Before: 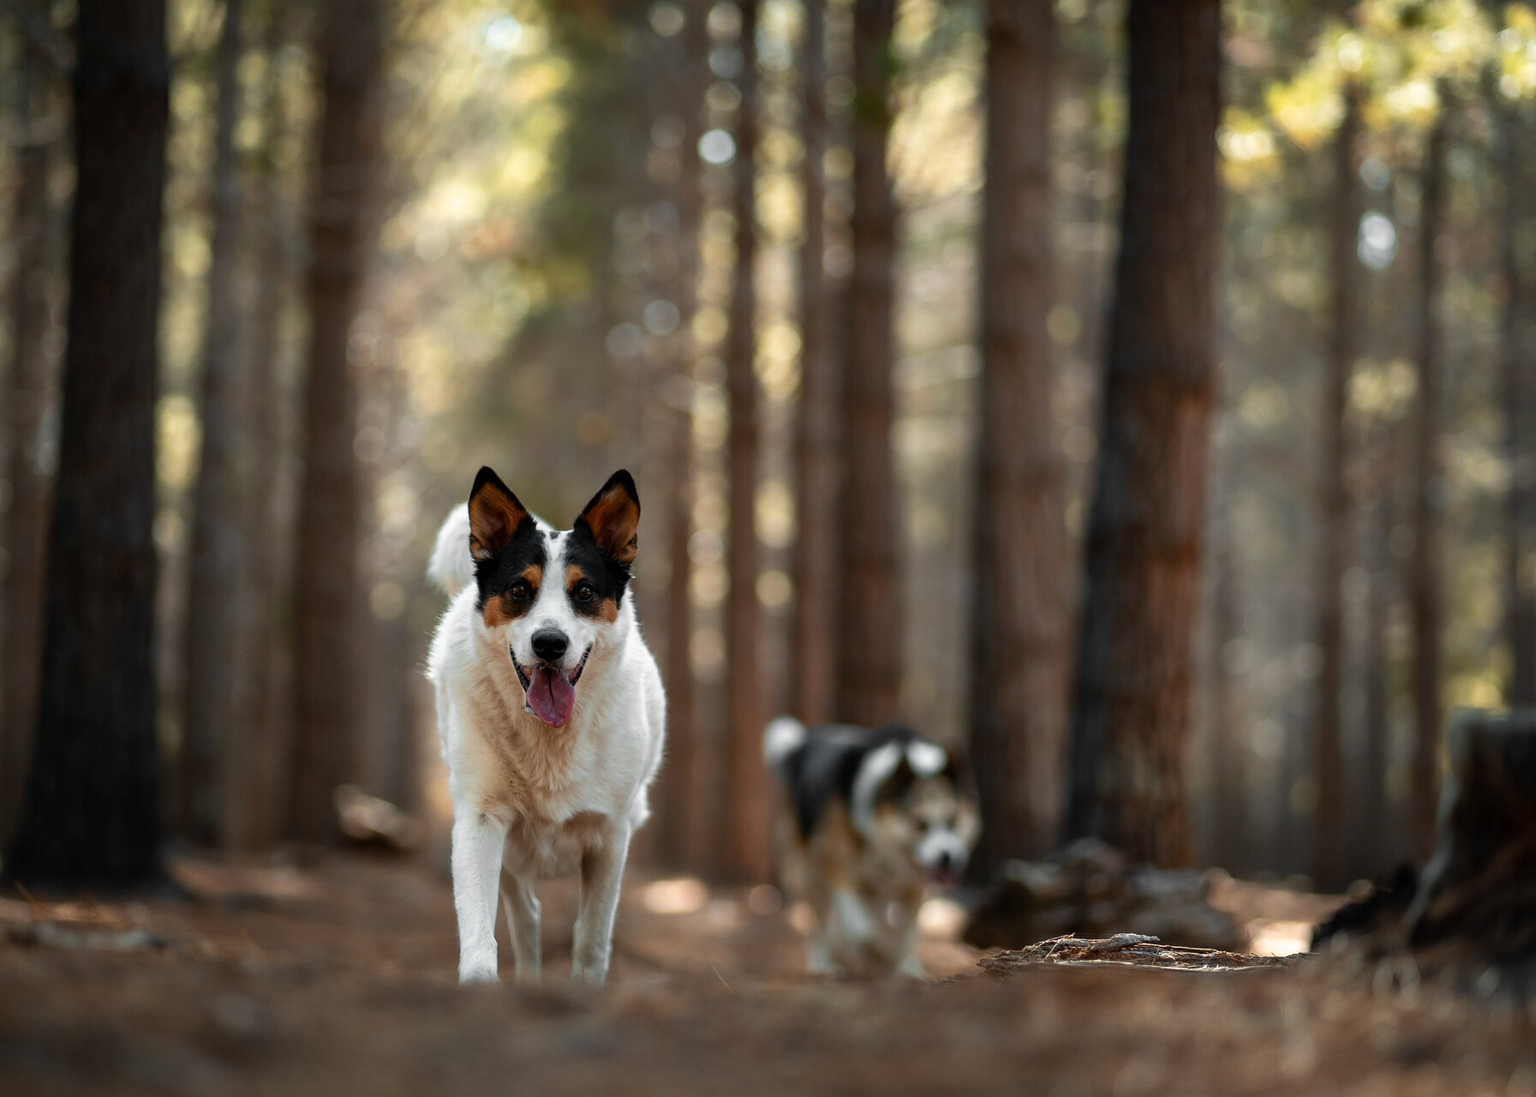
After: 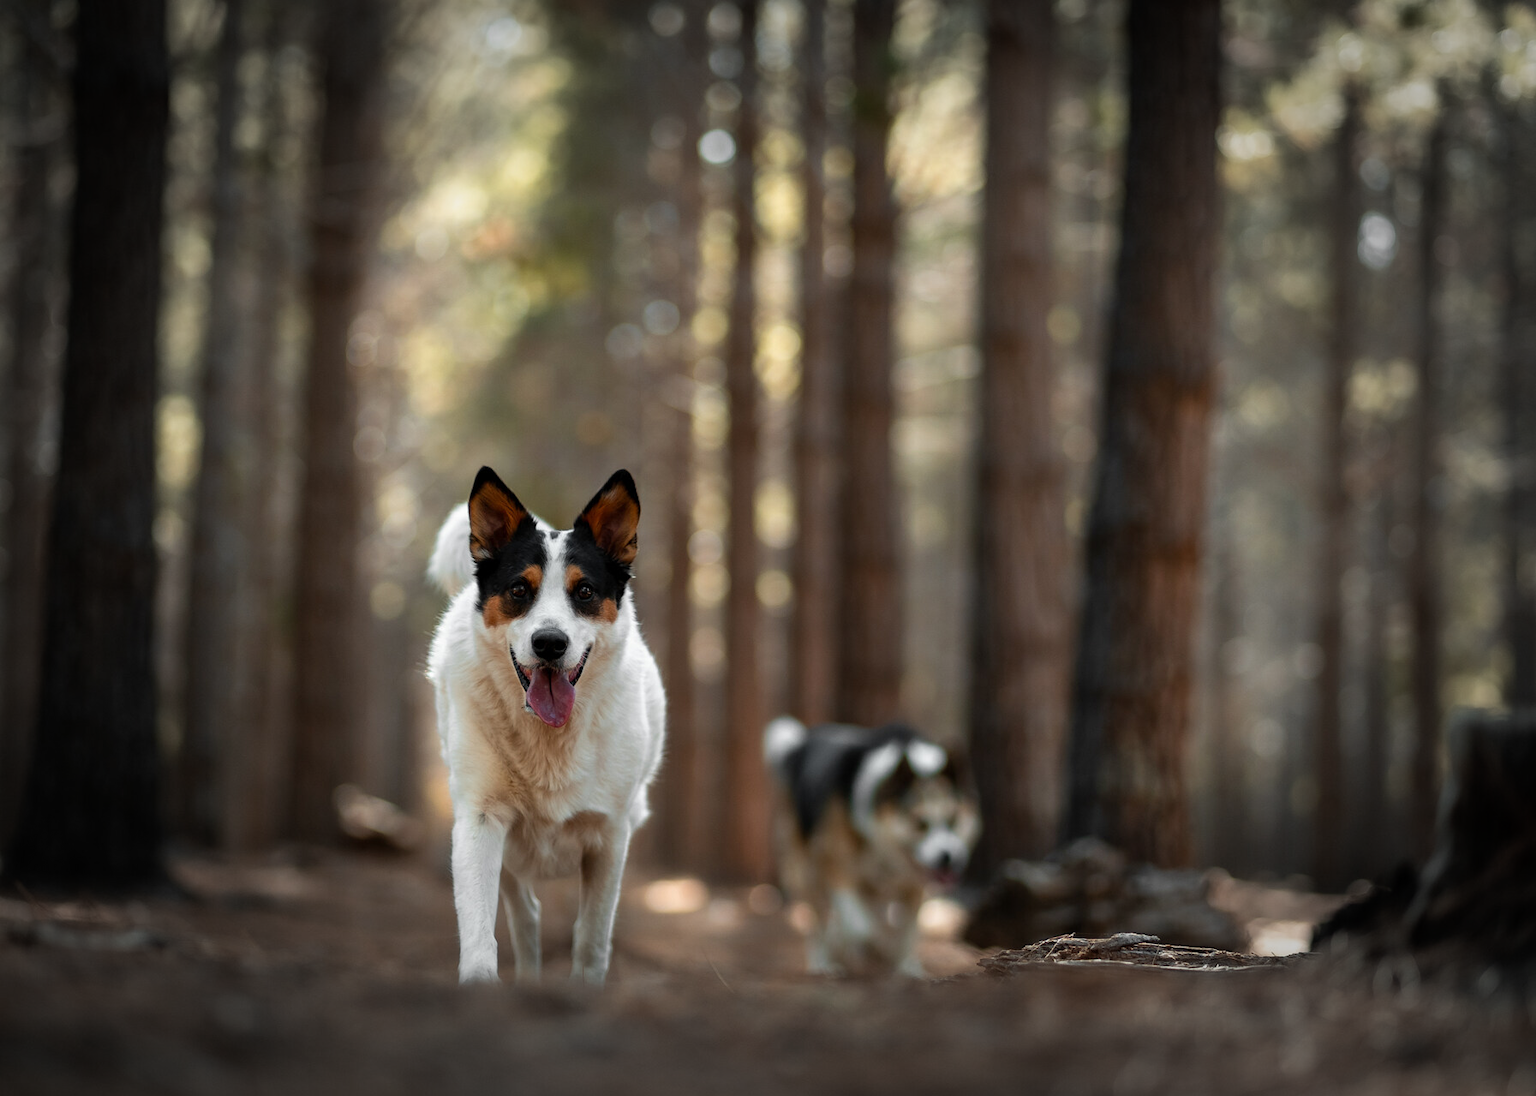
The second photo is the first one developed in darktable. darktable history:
vignetting: fall-off start 66.5%, fall-off radius 39.74%, automatic ratio true, width/height ratio 0.665, unbound false
